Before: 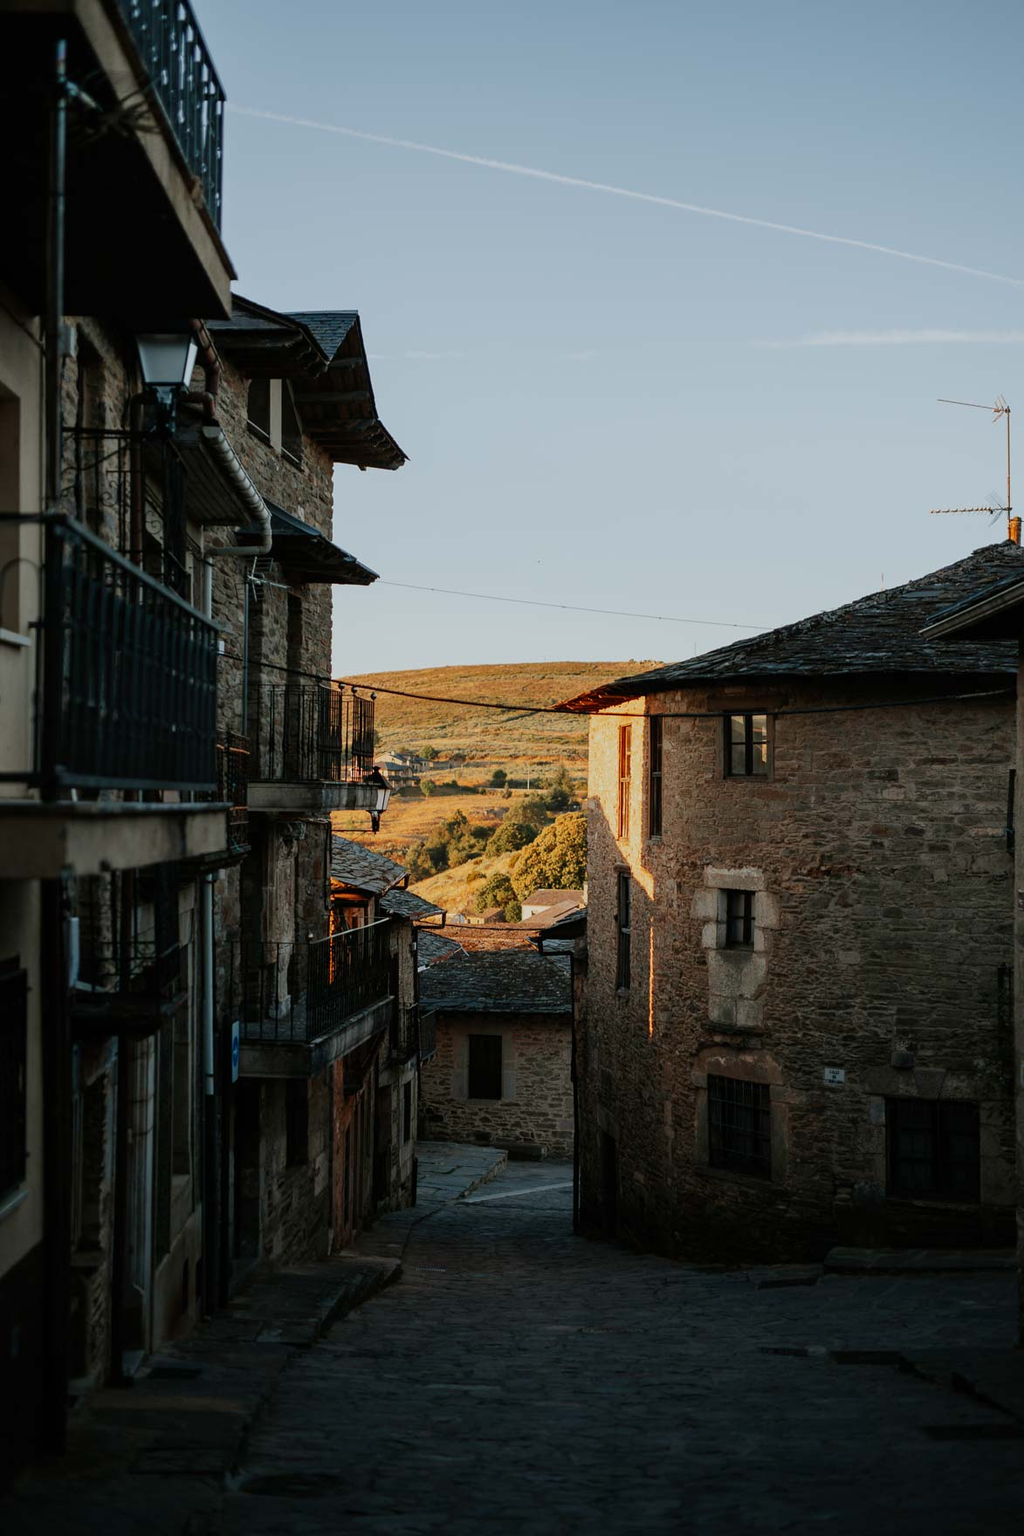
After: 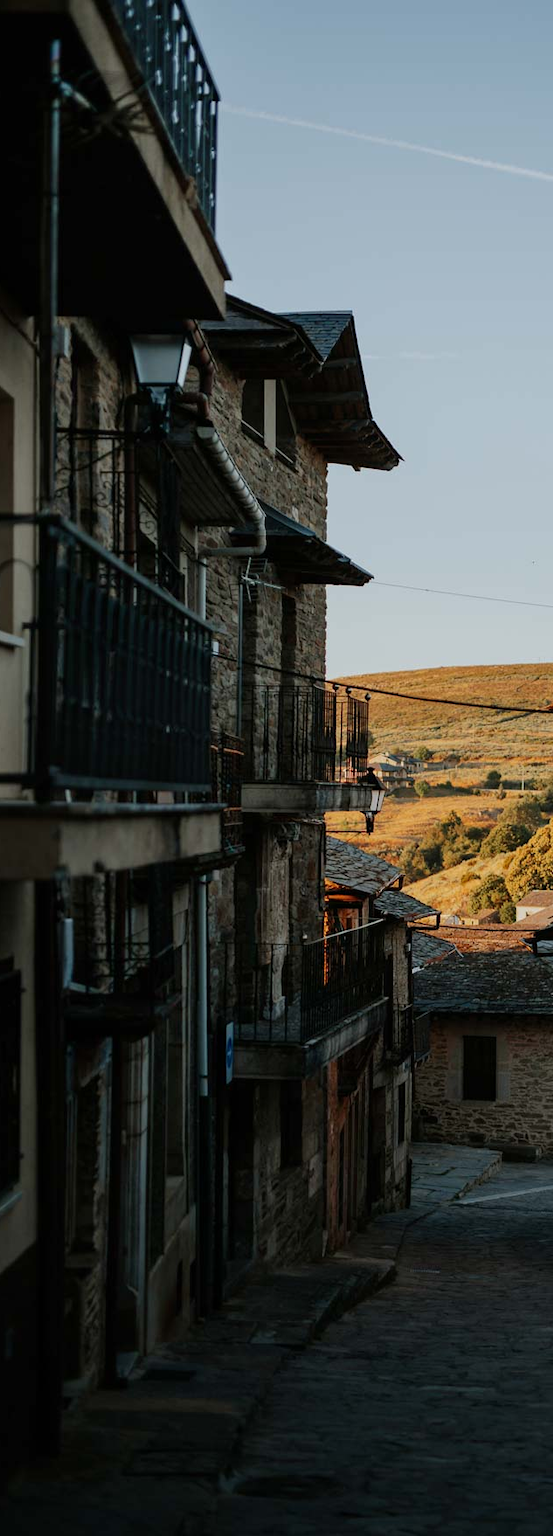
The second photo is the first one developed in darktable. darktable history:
crop: left 0.652%, right 45.25%, bottom 0.09%
